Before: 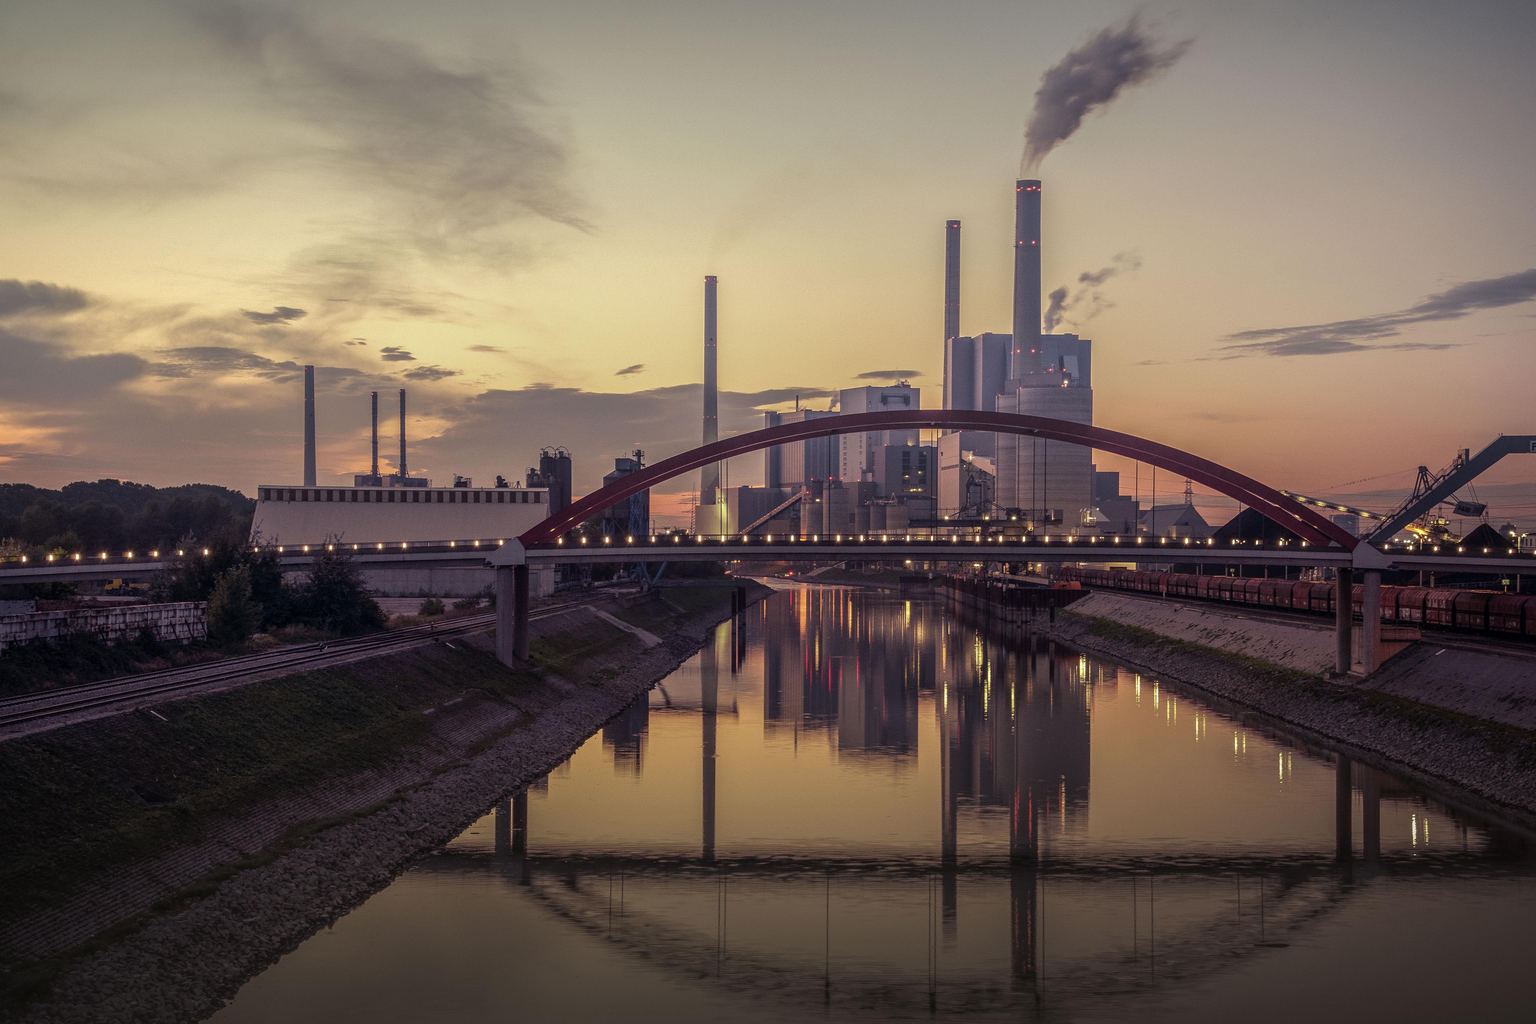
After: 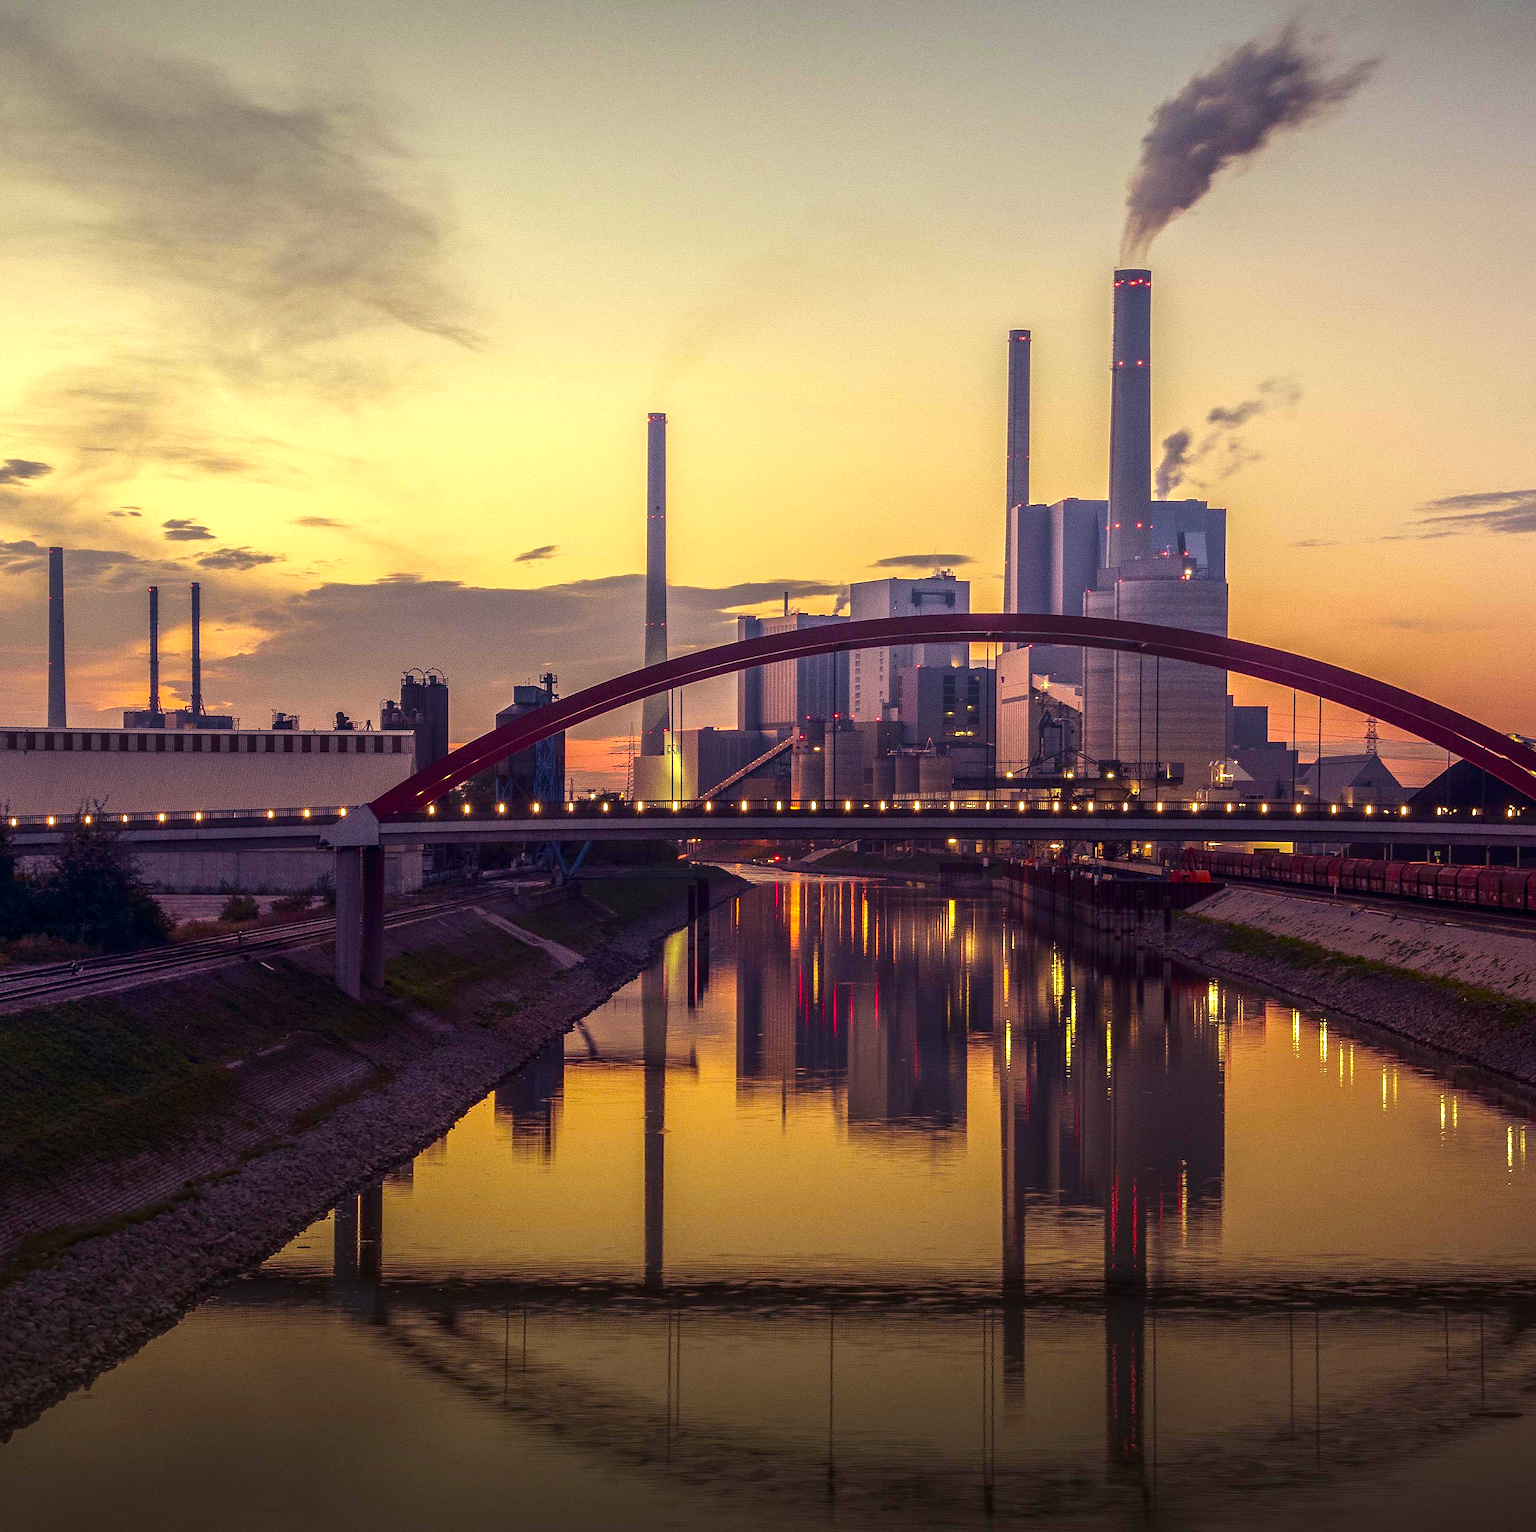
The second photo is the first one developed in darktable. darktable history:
grain: coarseness 0.09 ISO, strength 16.61%
crop and rotate: left 17.732%, right 15.423%
exposure: black level correction 0, exposure 0.6 EV, compensate exposure bias true, compensate highlight preservation false
contrast brightness saturation: contrast 0.12, brightness -0.12, saturation 0.2
color balance rgb: perceptual saturation grading › global saturation 20%, global vibrance 20%
